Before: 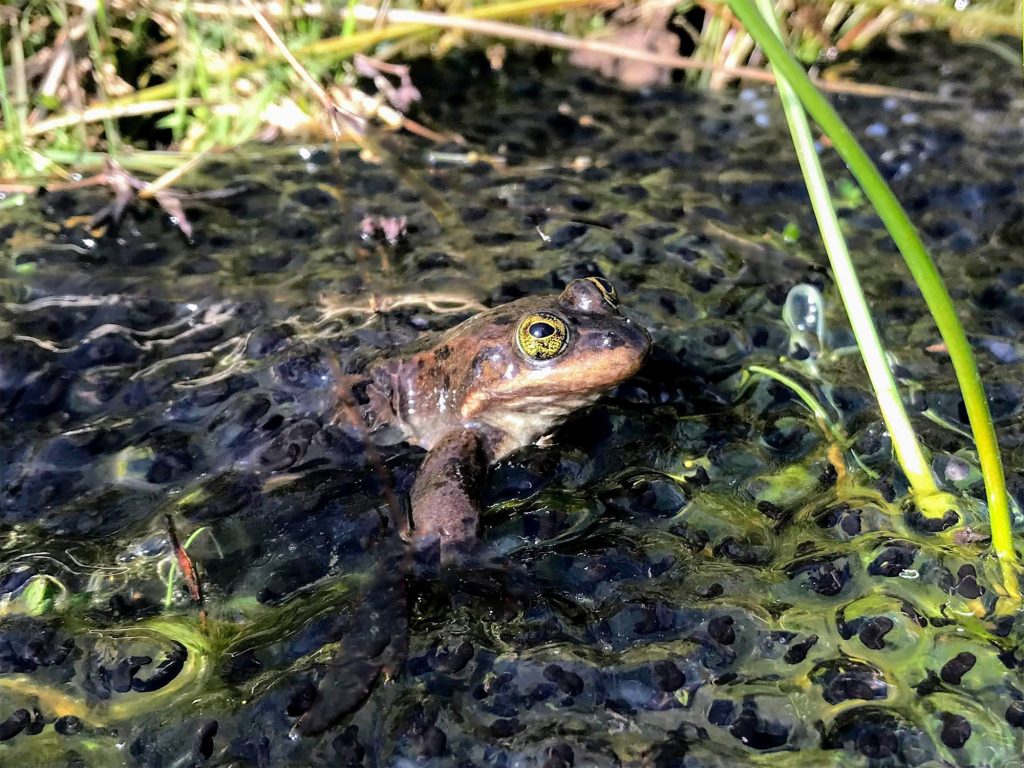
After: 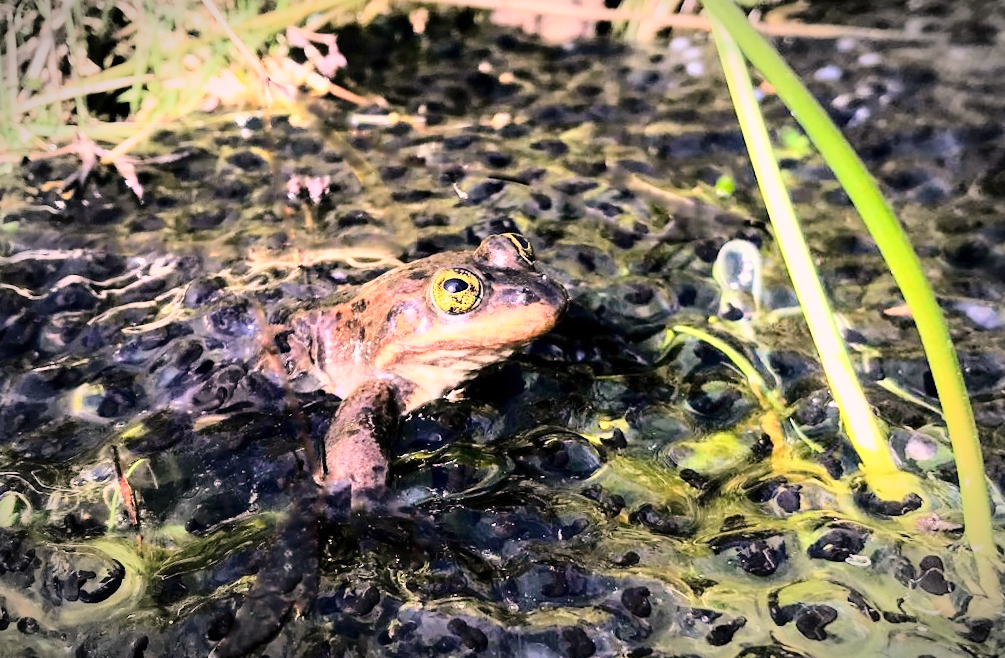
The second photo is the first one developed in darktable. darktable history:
vignetting: fall-off start 79.43%, saturation -0.649, width/height ratio 1.327, unbound false
rotate and perspective: rotation 1.69°, lens shift (vertical) -0.023, lens shift (horizontal) -0.291, crop left 0.025, crop right 0.988, crop top 0.092, crop bottom 0.842
base curve: curves: ch0 [(0, 0) (0.018, 0.026) (0.143, 0.37) (0.33, 0.731) (0.458, 0.853) (0.735, 0.965) (0.905, 0.986) (1, 1)]
color correction: highlights a* 12.23, highlights b* 5.41
